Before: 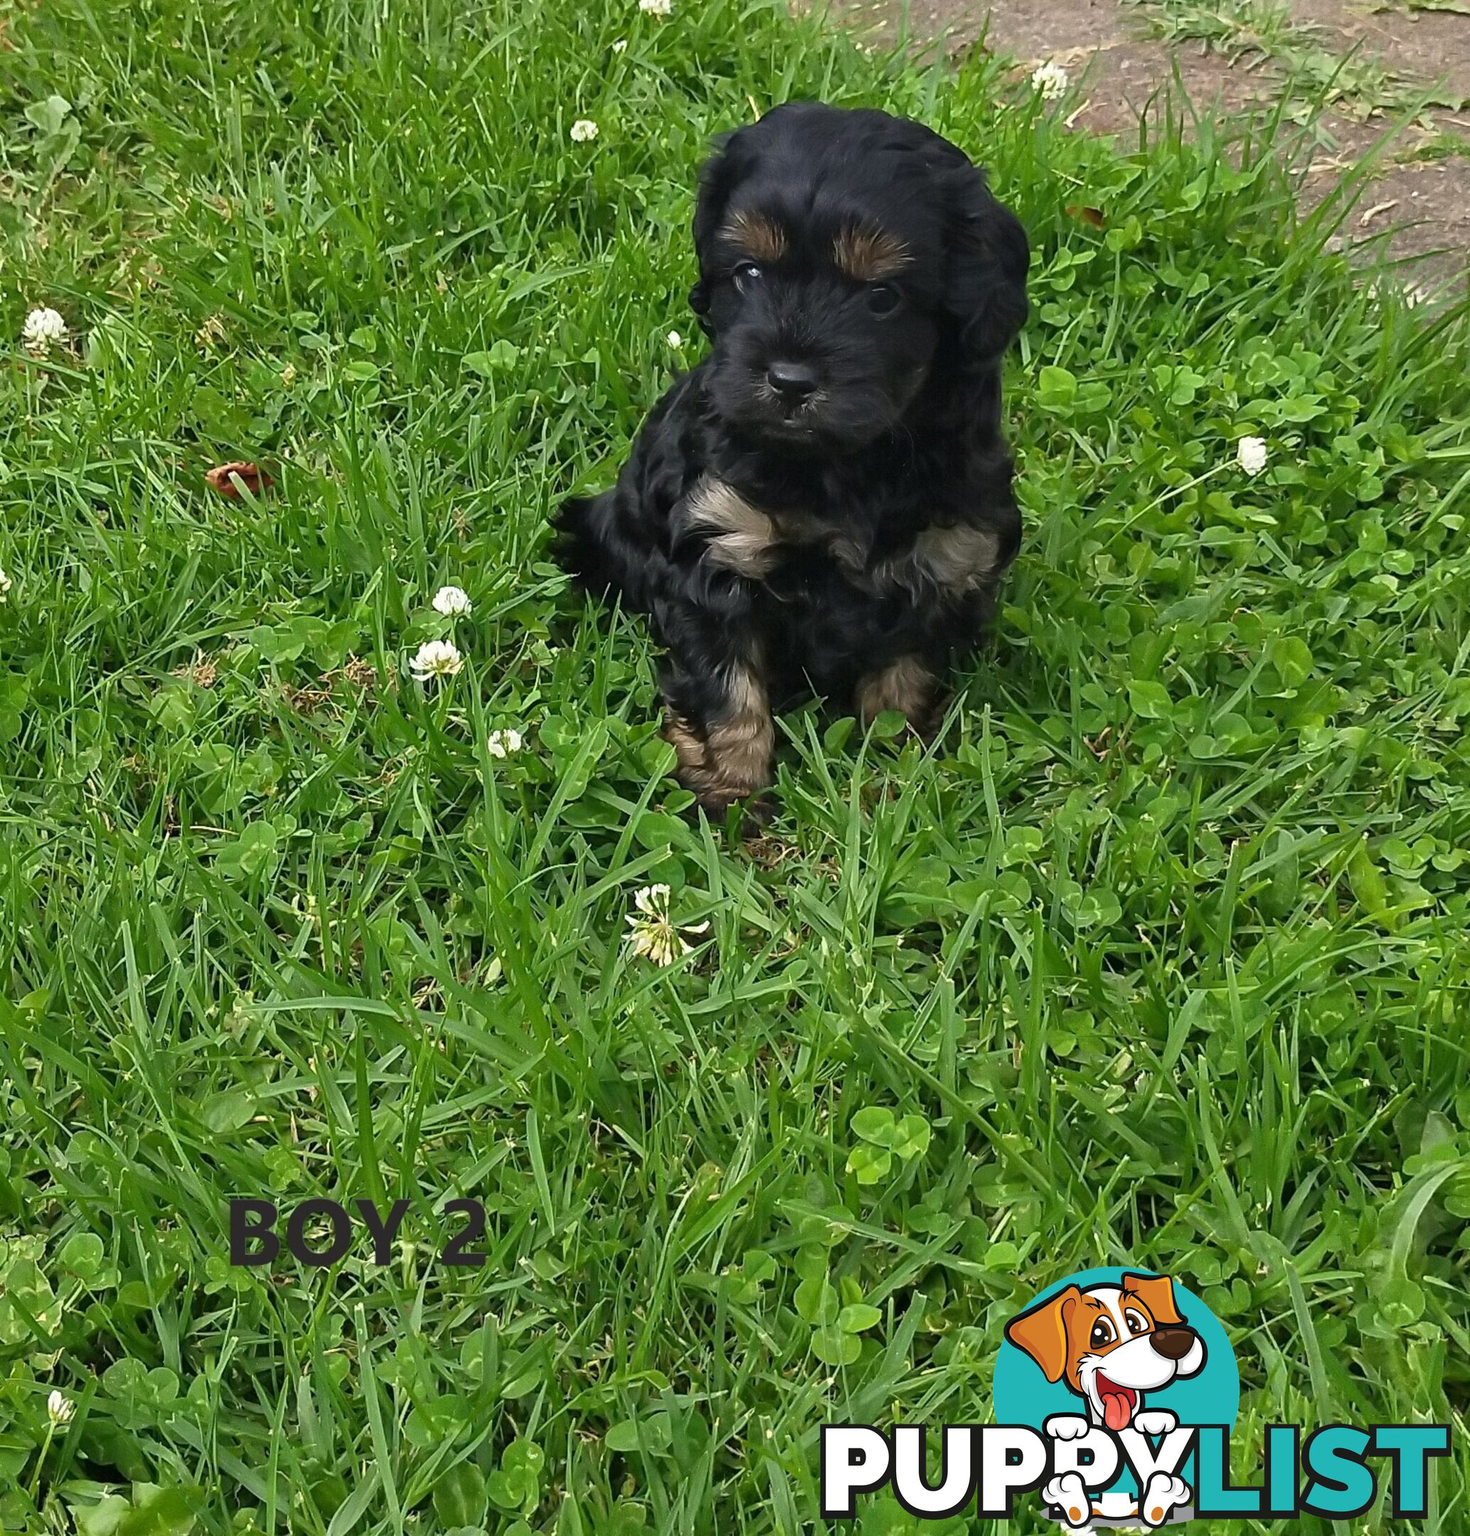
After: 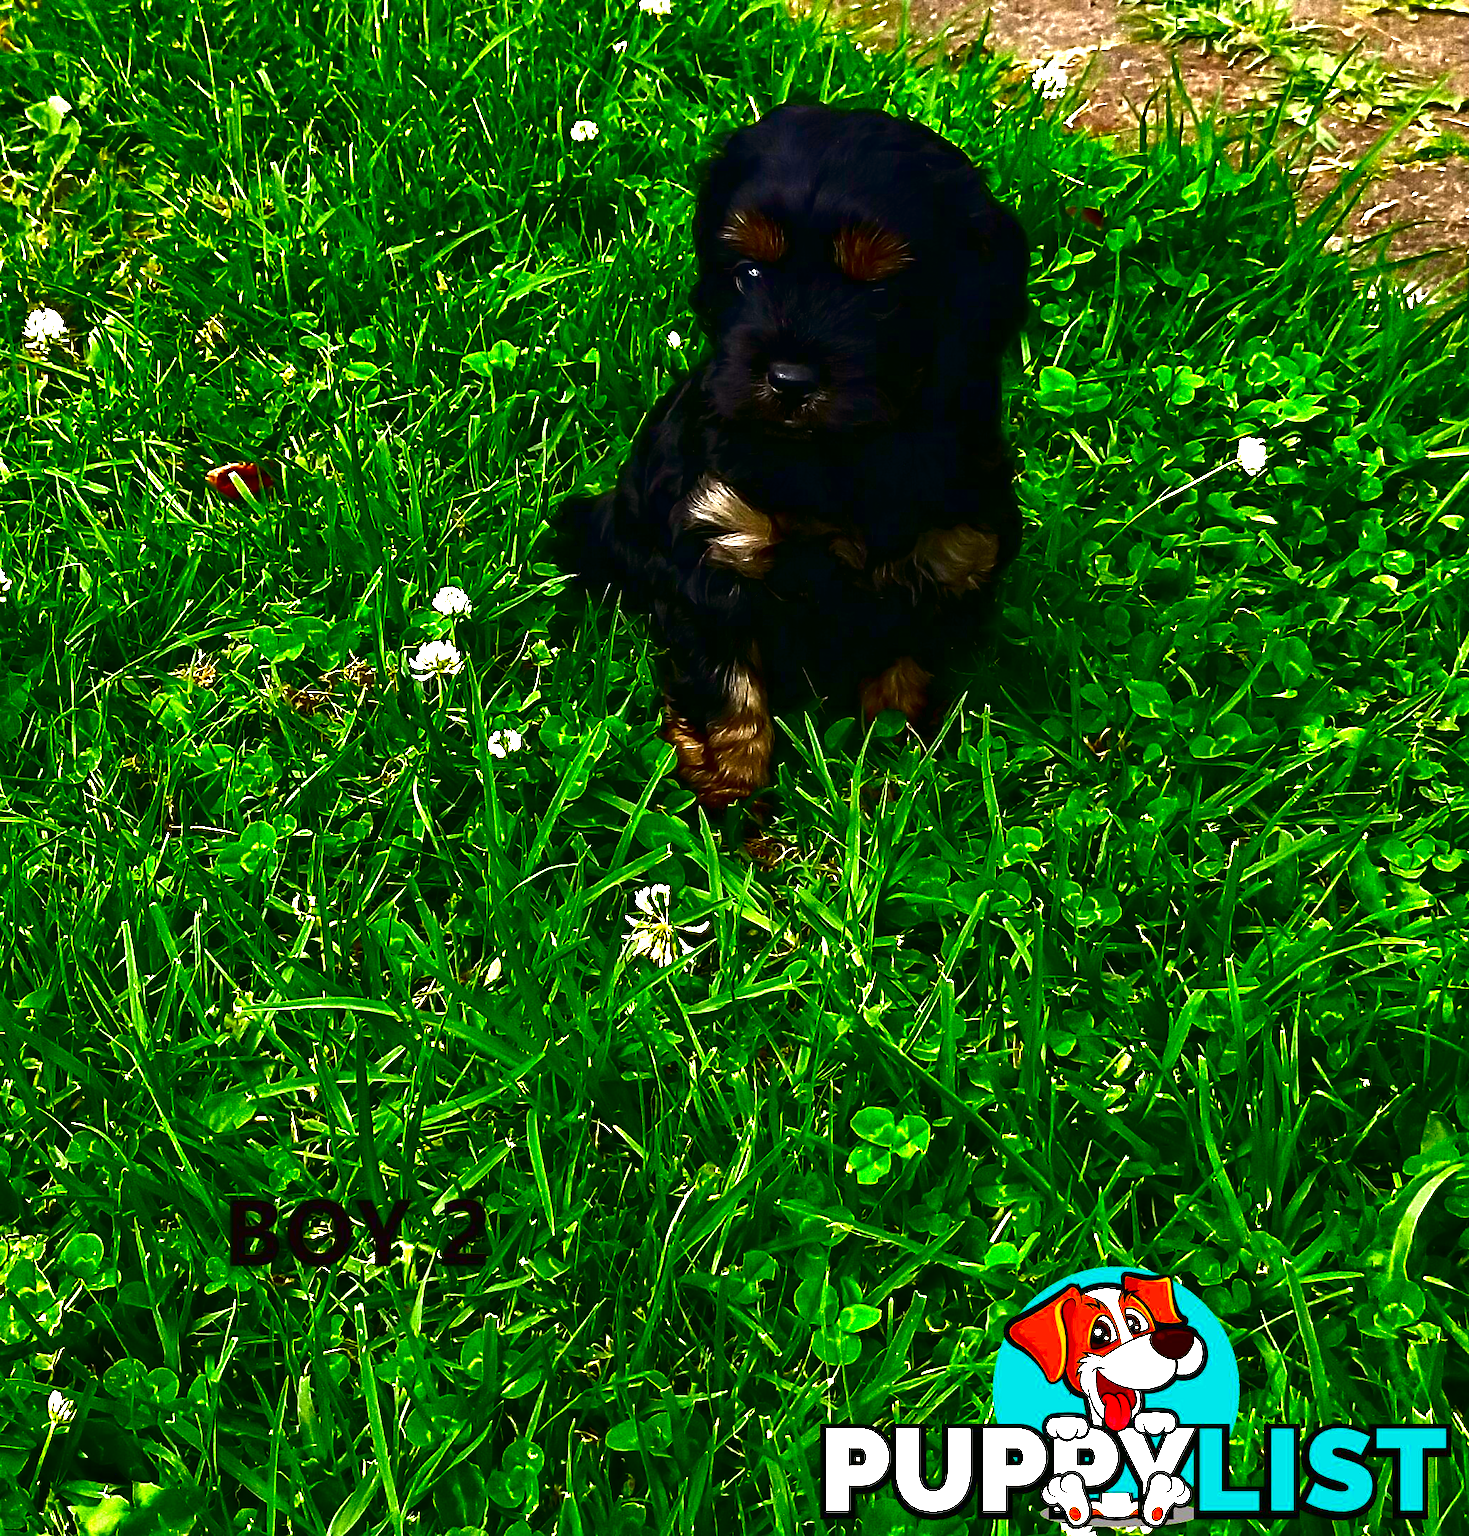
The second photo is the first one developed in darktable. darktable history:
color balance: lift [1, 0.998, 1.001, 1.002], gamma [1, 1.02, 1, 0.98], gain [1, 1.02, 1.003, 0.98]
contrast brightness saturation: brightness -1, saturation 1
exposure: black level correction 0, exposure 1.125 EV, compensate exposure bias true, compensate highlight preservation false
